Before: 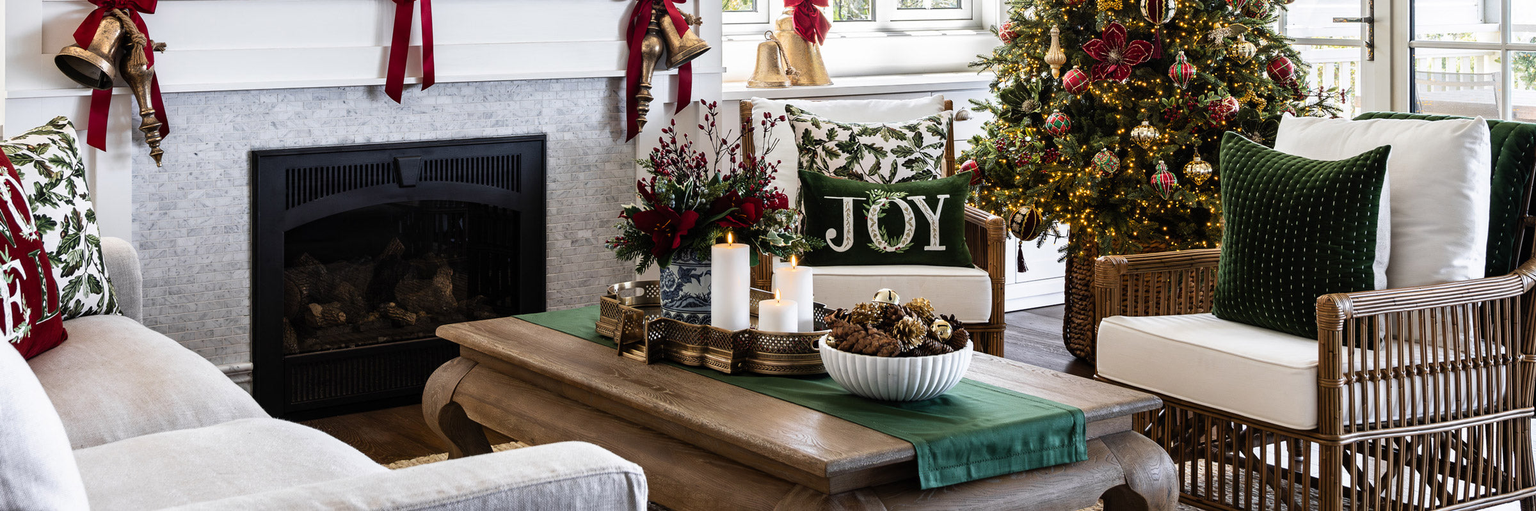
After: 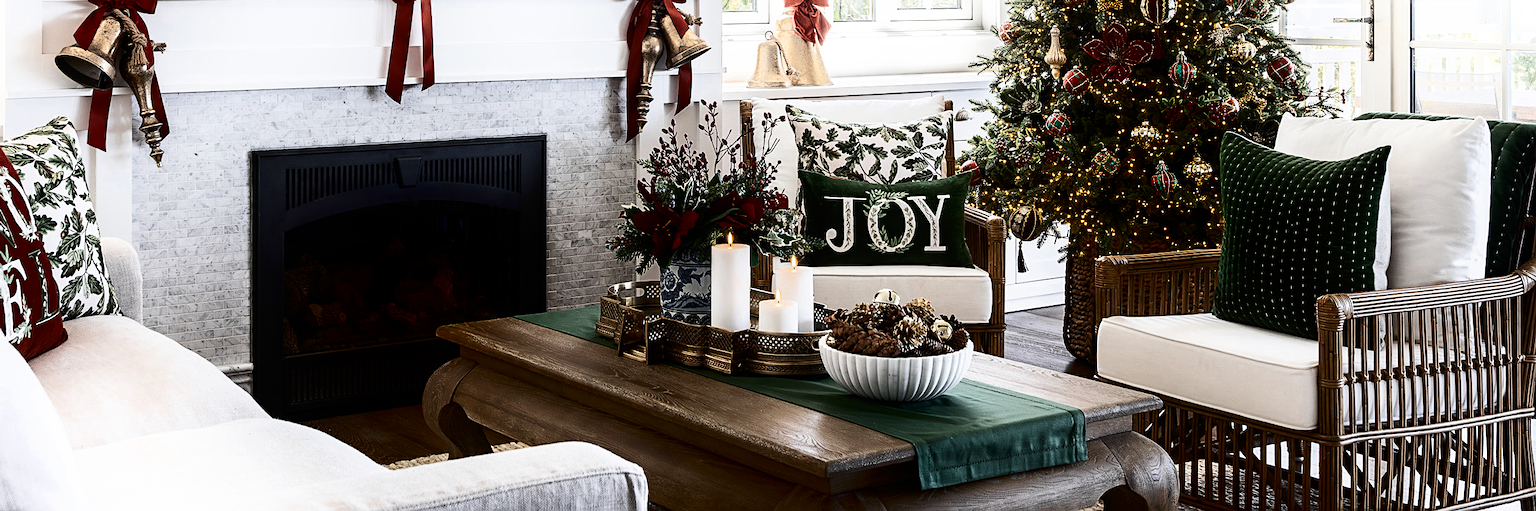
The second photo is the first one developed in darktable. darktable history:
sharpen: on, module defaults
color zones: curves: ch0 [(0, 0.5) (0.125, 0.4) (0.25, 0.5) (0.375, 0.4) (0.5, 0.4) (0.625, 0.35) (0.75, 0.35) (0.875, 0.5)]; ch1 [(0, 0.35) (0.125, 0.45) (0.25, 0.35) (0.375, 0.35) (0.5, 0.35) (0.625, 0.35) (0.75, 0.45) (0.875, 0.35)]; ch2 [(0, 0.6) (0.125, 0.5) (0.25, 0.5) (0.375, 0.6) (0.5, 0.6) (0.625, 0.5) (0.75, 0.5) (0.875, 0.5)]
contrast brightness saturation: contrast 0.28
shadows and highlights: shadows -90, highlights 90, soften with gaussian
